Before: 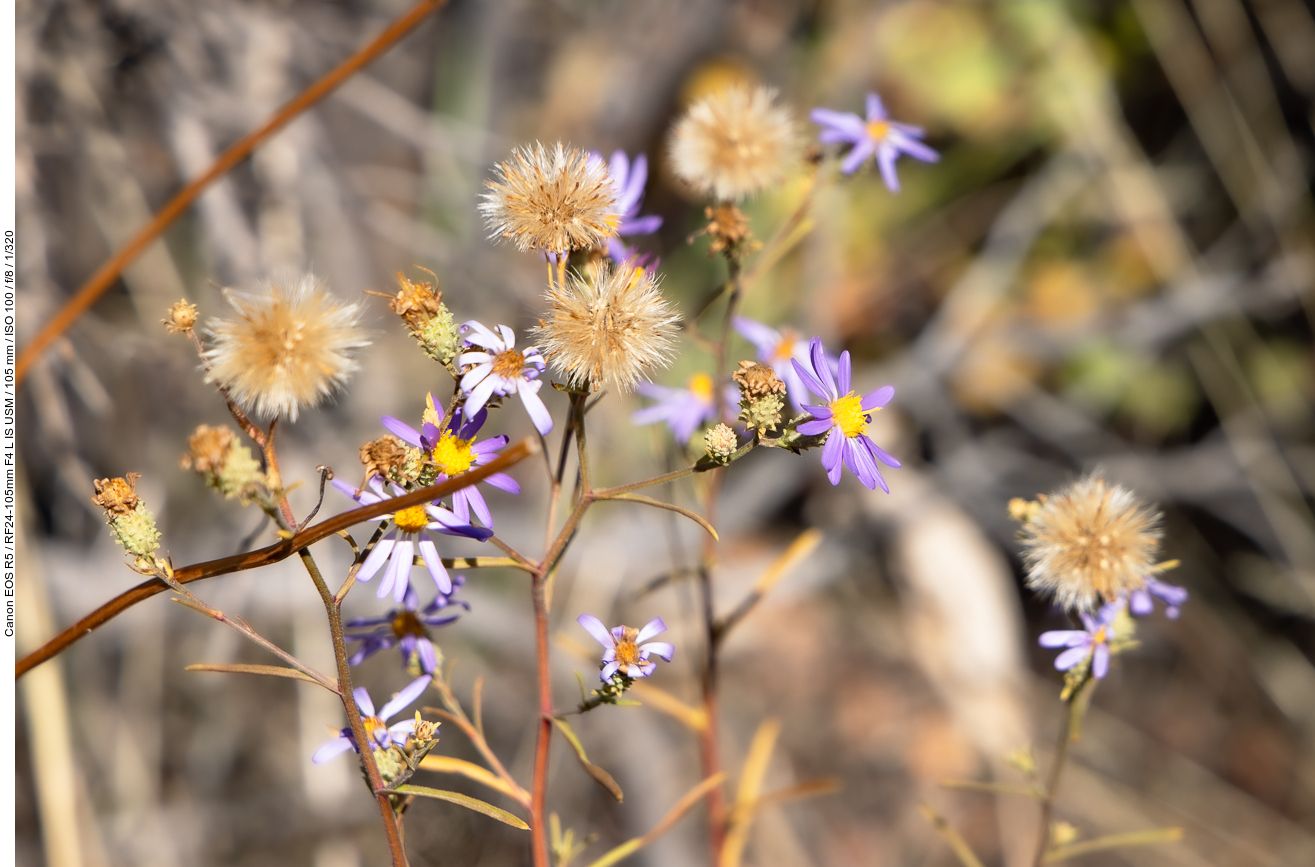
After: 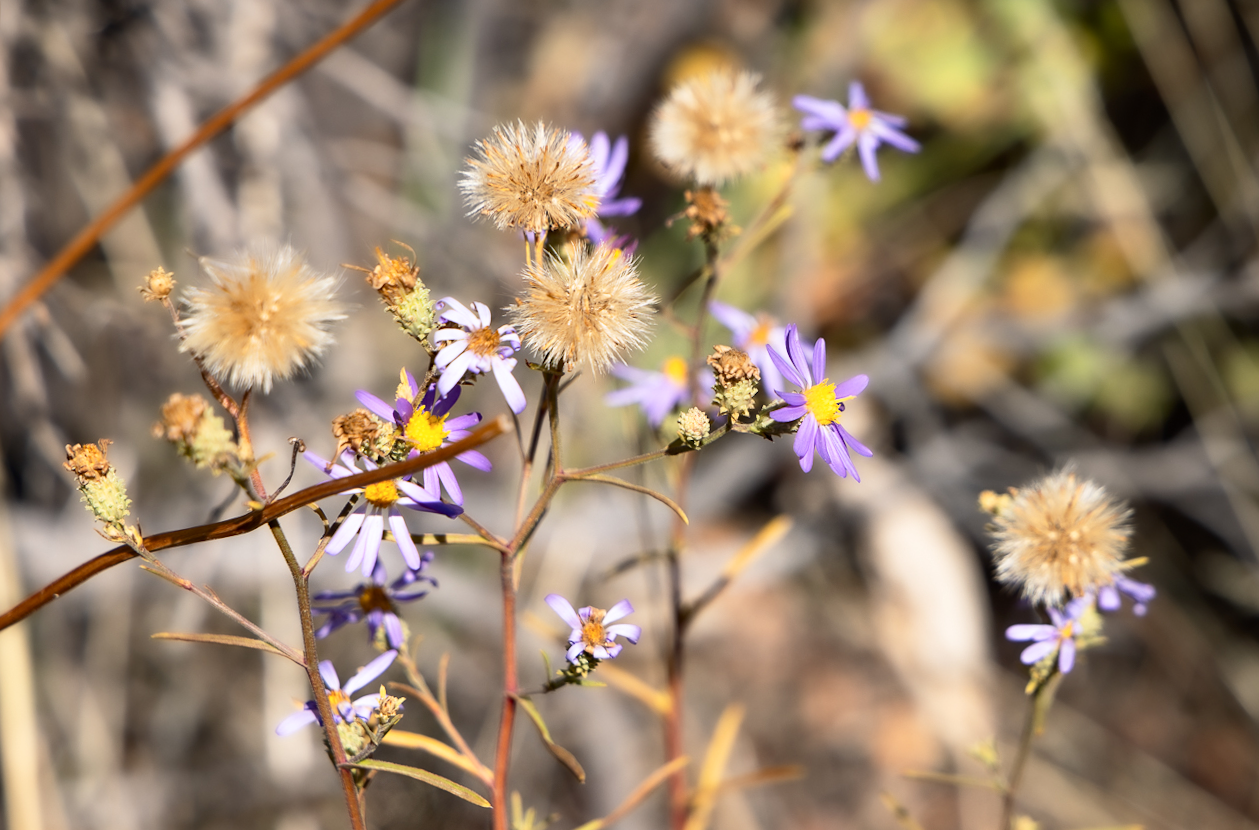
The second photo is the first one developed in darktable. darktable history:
crop and rotate: angle -1.69°
contrast brightness saturation: contrast 0.14
